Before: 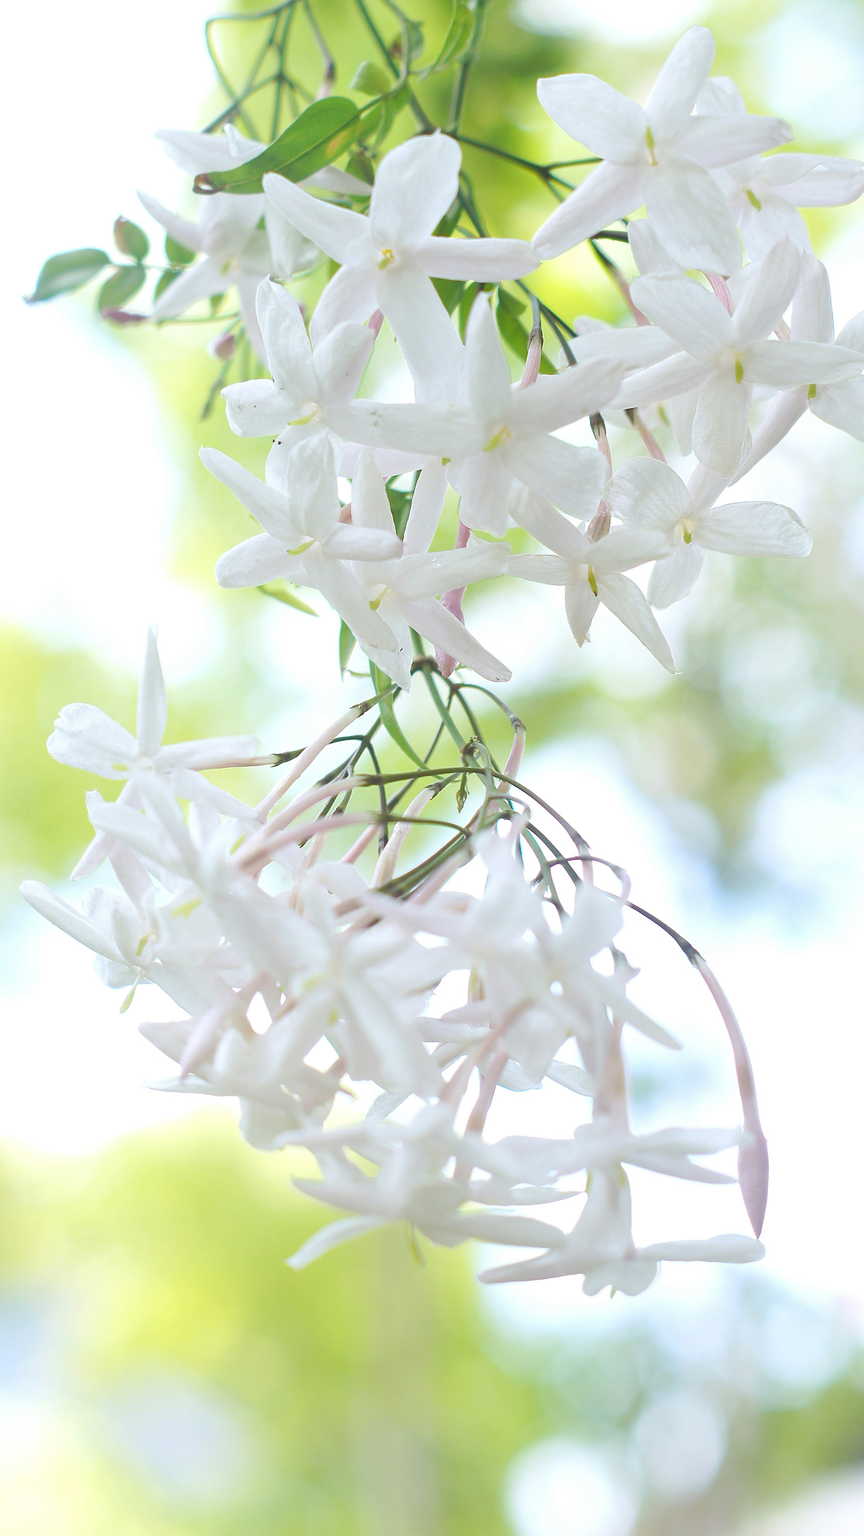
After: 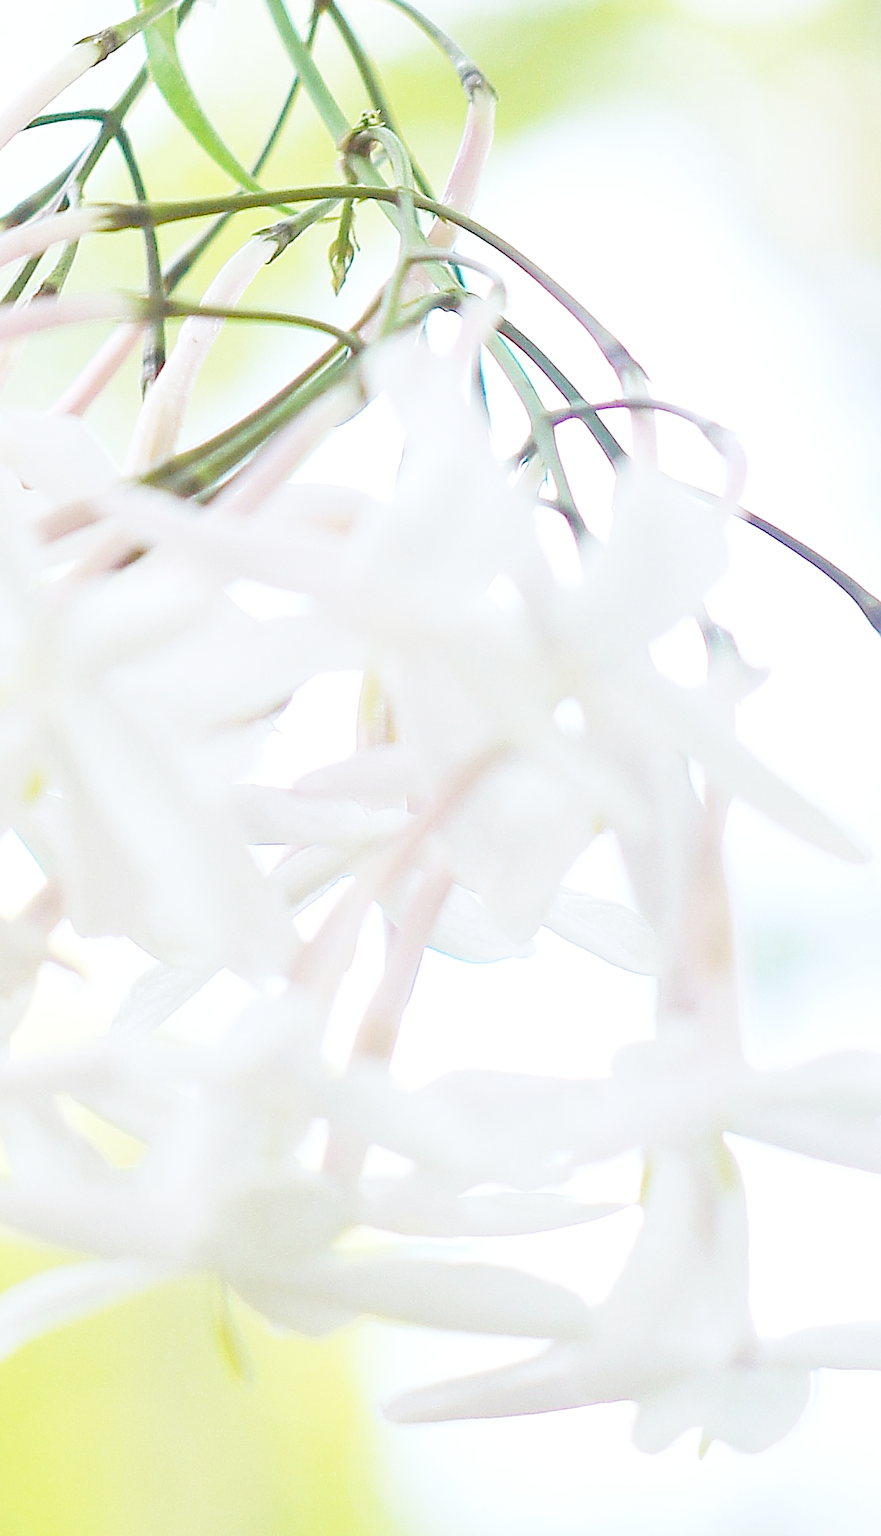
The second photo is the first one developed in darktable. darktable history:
sharpen: on, module defaults
base curve: curves: ch0 [(0, 0) (0.028, 0.03) (0.121, 0.232) (0.46, 0.748) (0.859, 0.968) (1, 1)], preserve colors none
crop: left 36.954%, top 44.91%, right 20.505%, bottom 13.377%
